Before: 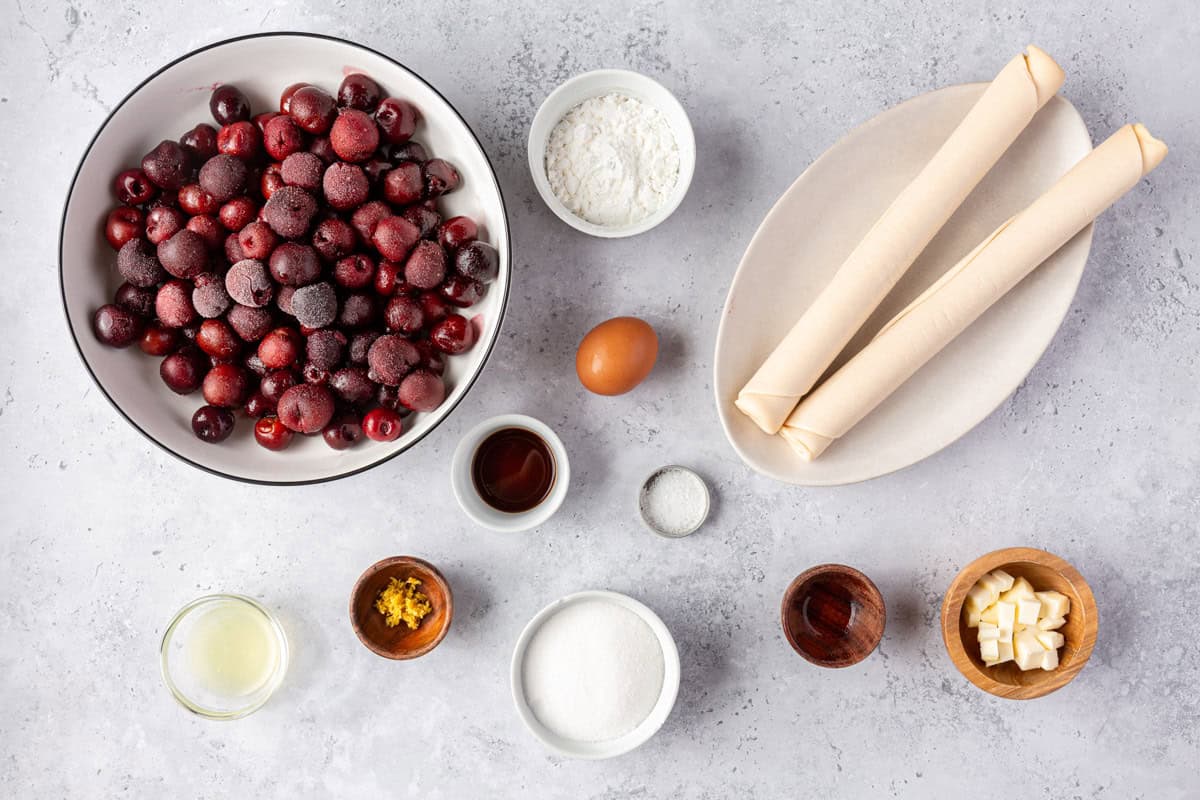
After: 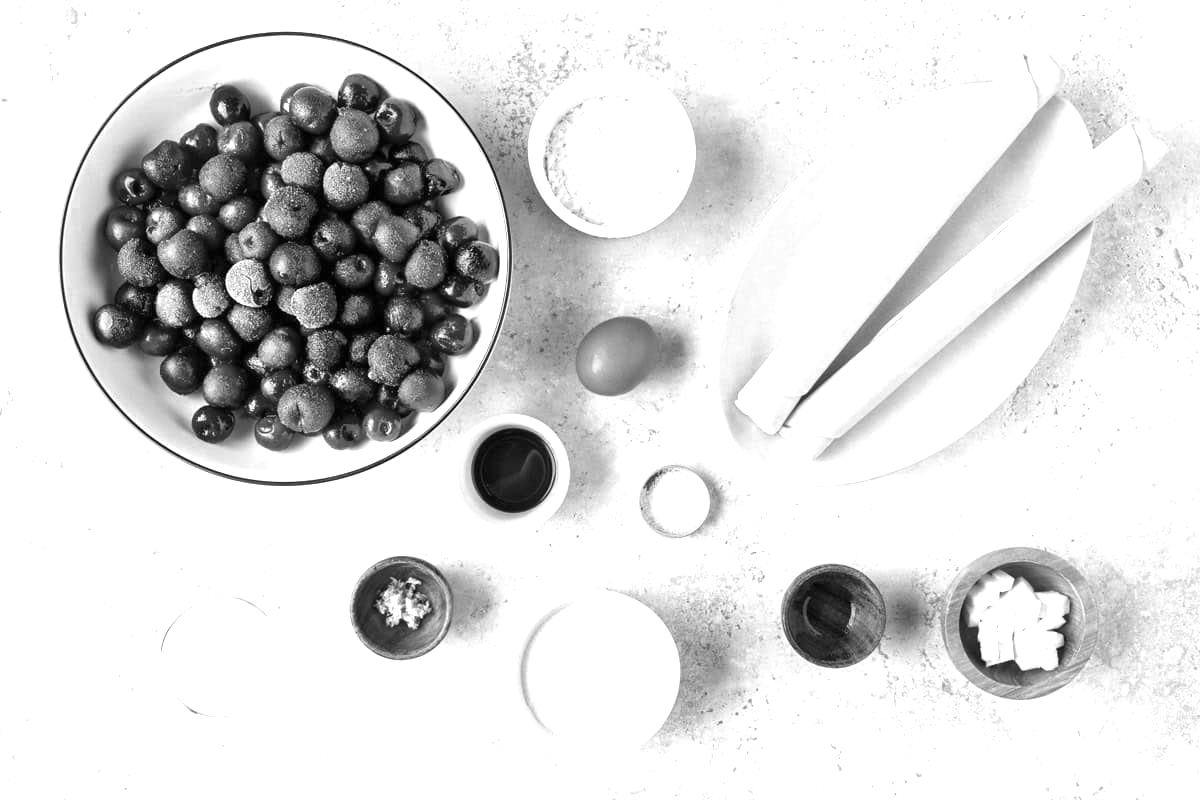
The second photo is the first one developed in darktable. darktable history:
color zones: curves: ch0 [(0.002, 0.593) (0.143, 0.417) (0.285, 0.541) (0.455, 0.289) (0.608, 0.327) (0.727, 0.283) (0.869, 0.571) (1, 0.603)]; ch1 [(0, 0) (0.143, 0) (0.286, 0) (0.429, 0) (0.571, 0) (0.714, 0) (0.857, 0)]
exposure: black level correction 0, exposure 0.932 EV, compensate highlight preservation false
